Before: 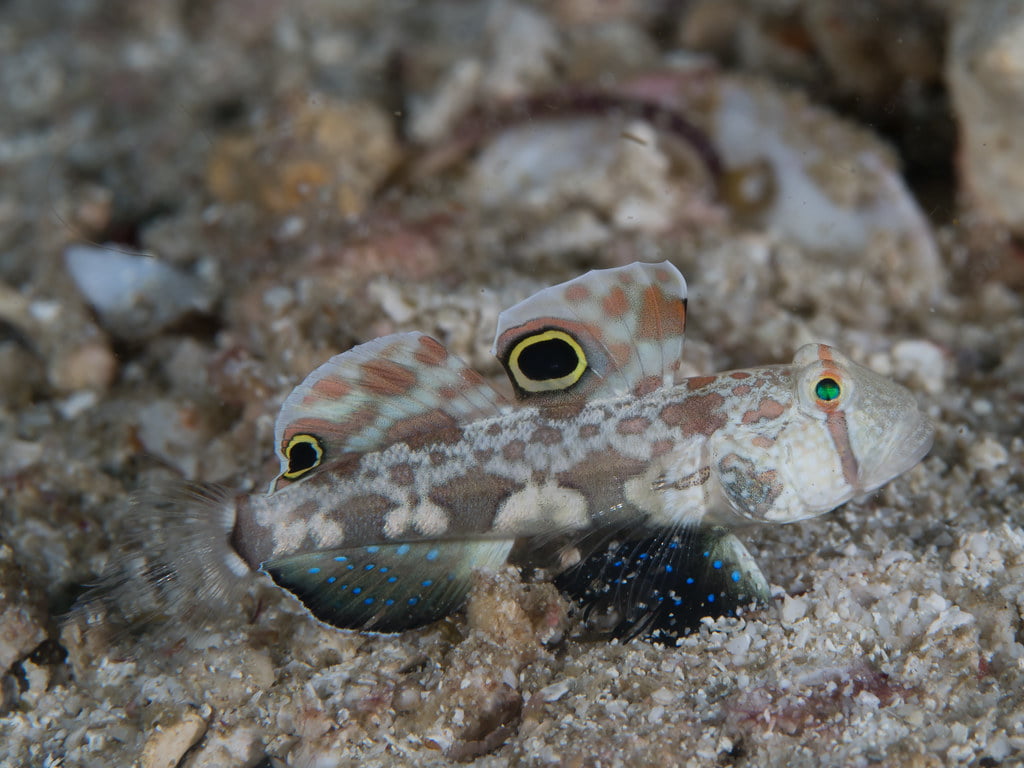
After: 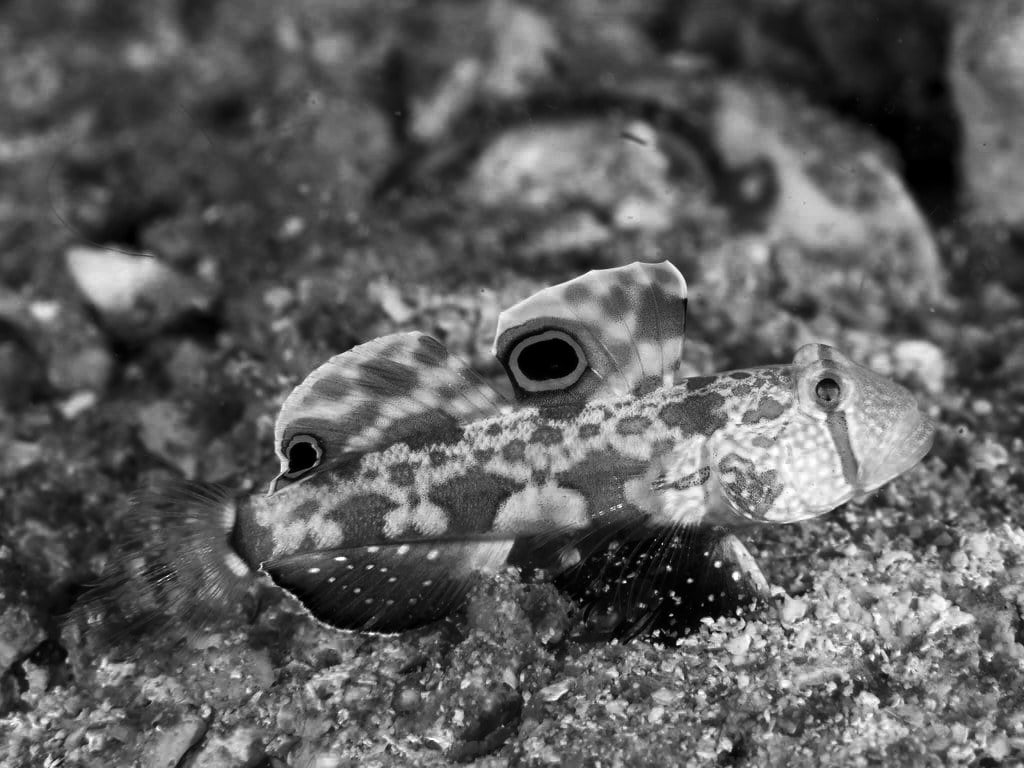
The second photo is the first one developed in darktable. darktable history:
exposure: black level correction 0, compensate exposure bias true, compensate highlight preservation false
contrast brightness saturation: contrast 0.28
levels: levels [0.018, 0.493, 1]
color zones: curves: ch0 [(0.287, 0.048) (0.493, 0.484) (0.737, 0.816)]; ch1 [(0, 0) (0.143, 0) (0.286, 0) (0.429, 0) (0.571, 0) (0.714, 0) (0.857, 0)]
